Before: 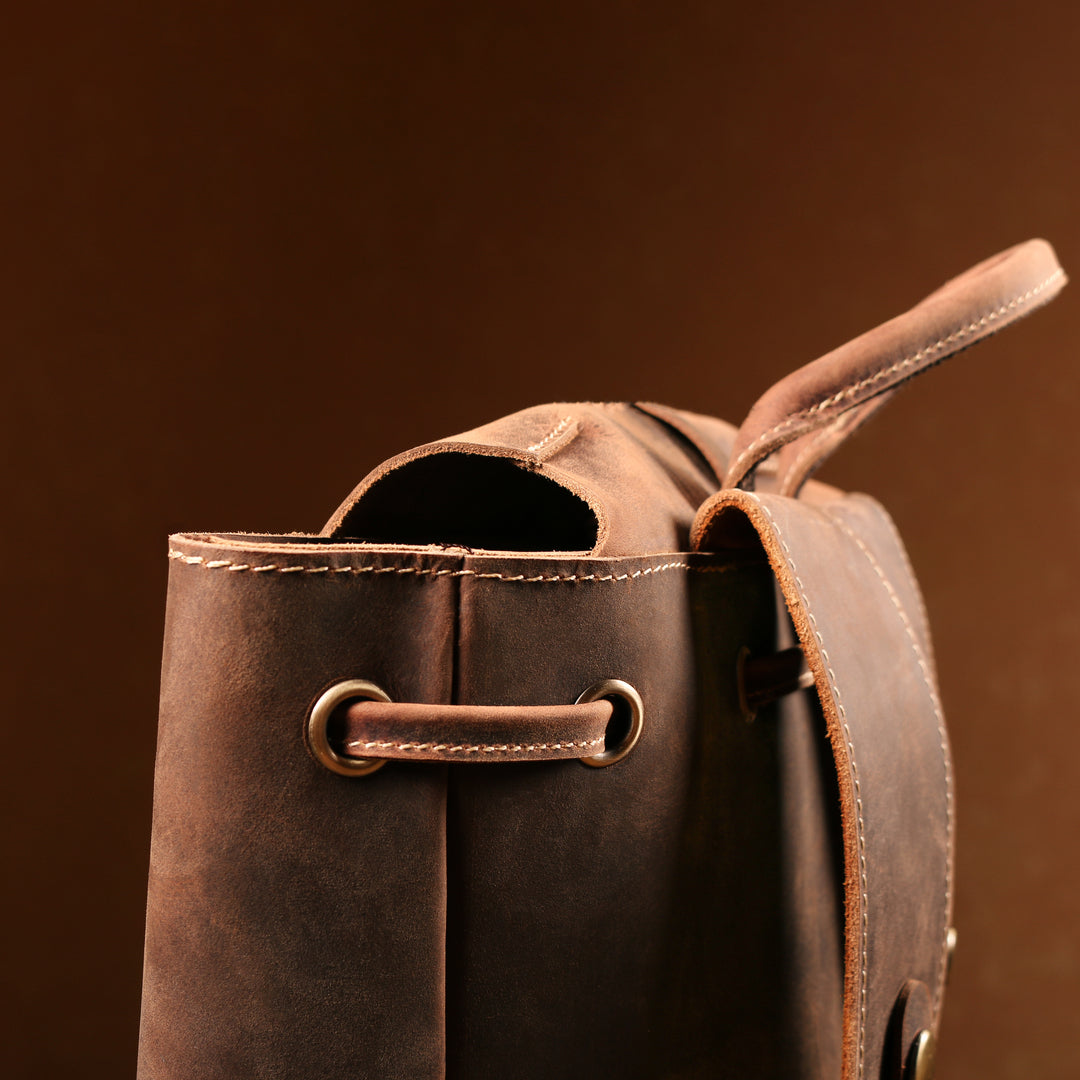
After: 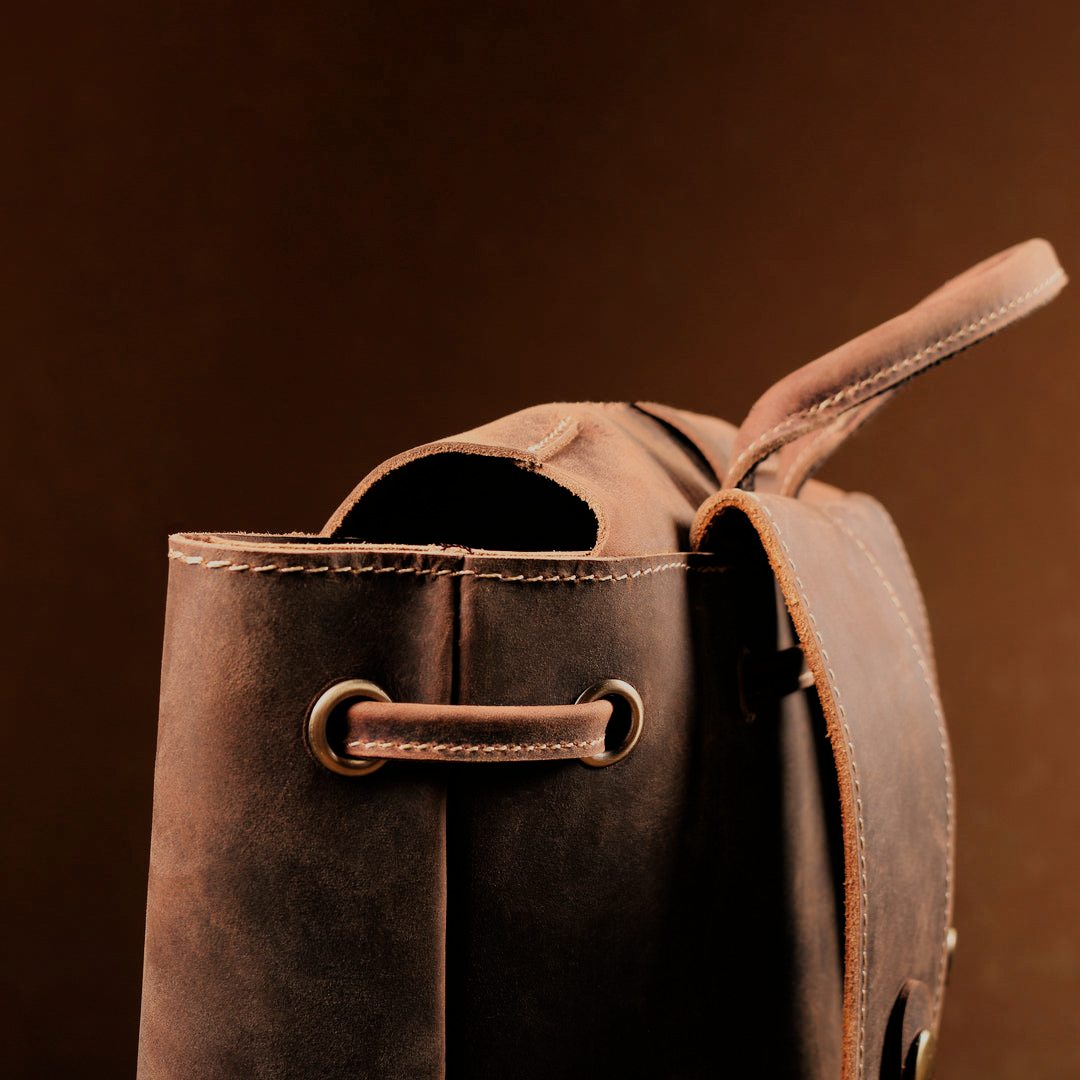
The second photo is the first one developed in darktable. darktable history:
filmic rgb: black relative exposure -7.17 EV, white relative exposure 5.34 EV, hardness 3.03, color science v6 (2022), iterations of high-quality reconstruction 10
